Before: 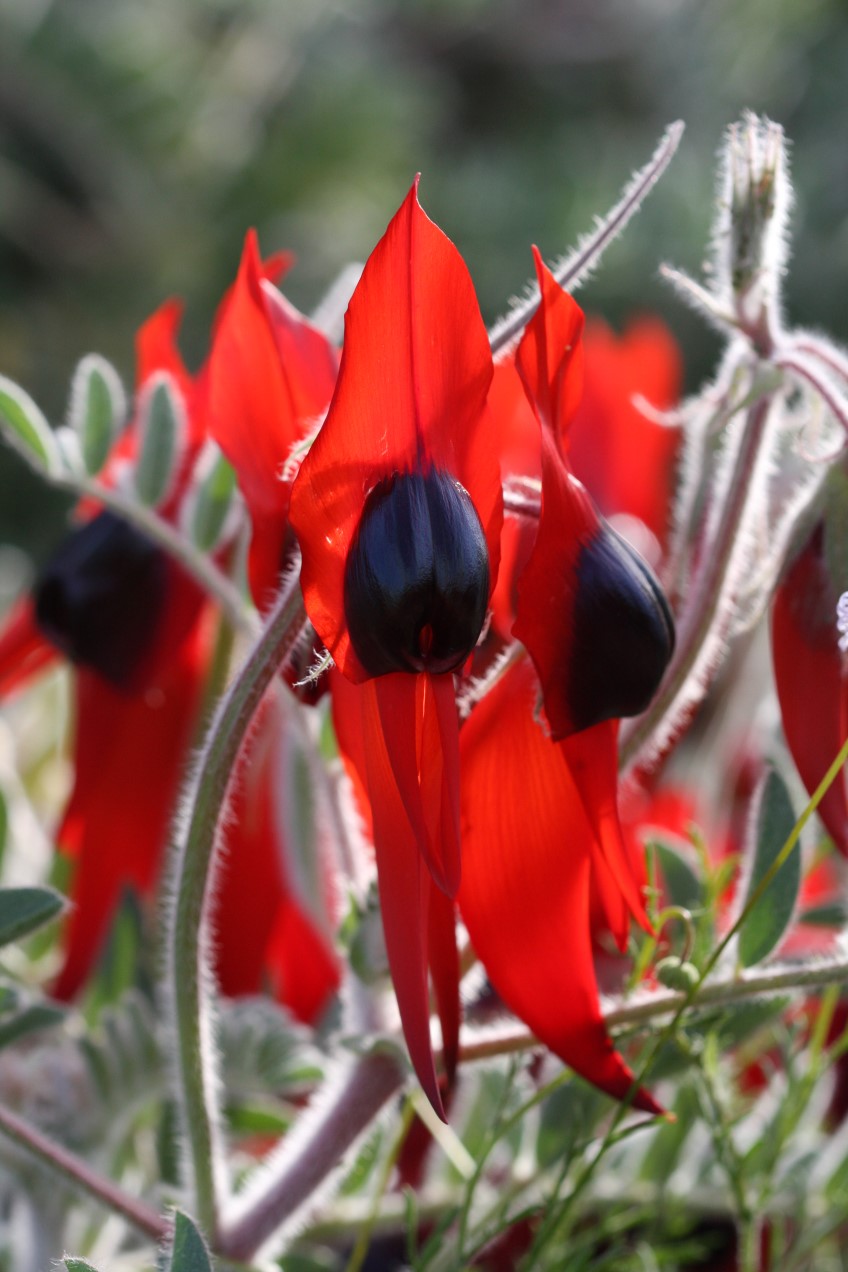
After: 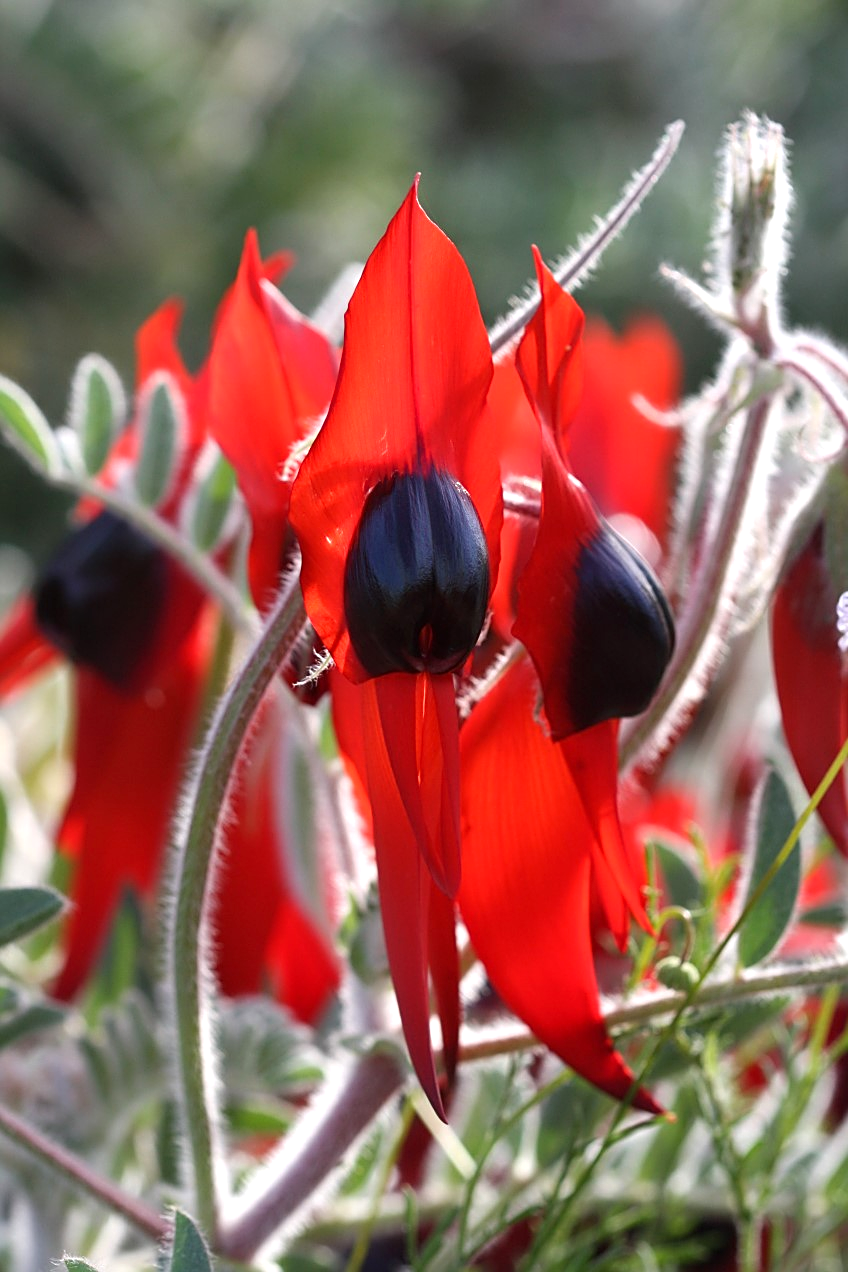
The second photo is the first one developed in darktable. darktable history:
exposure: exposure 0.376 EV, compensate highlight preservation false
sharpen: on, module defaults
